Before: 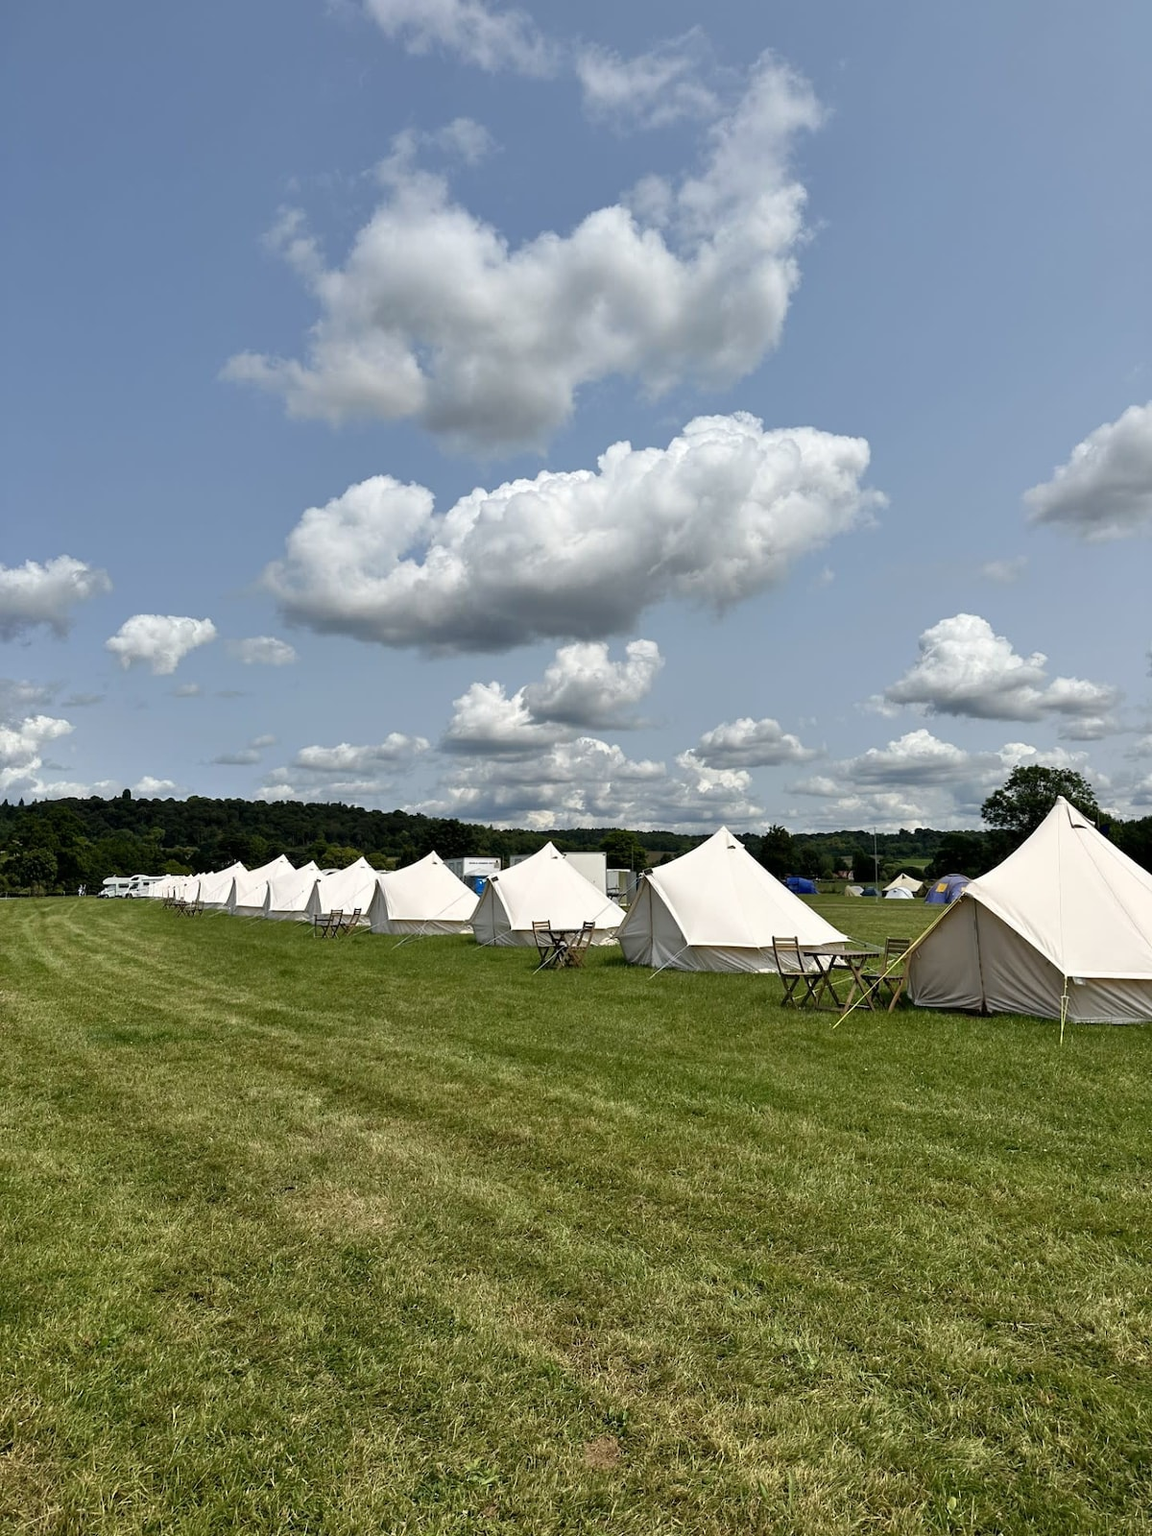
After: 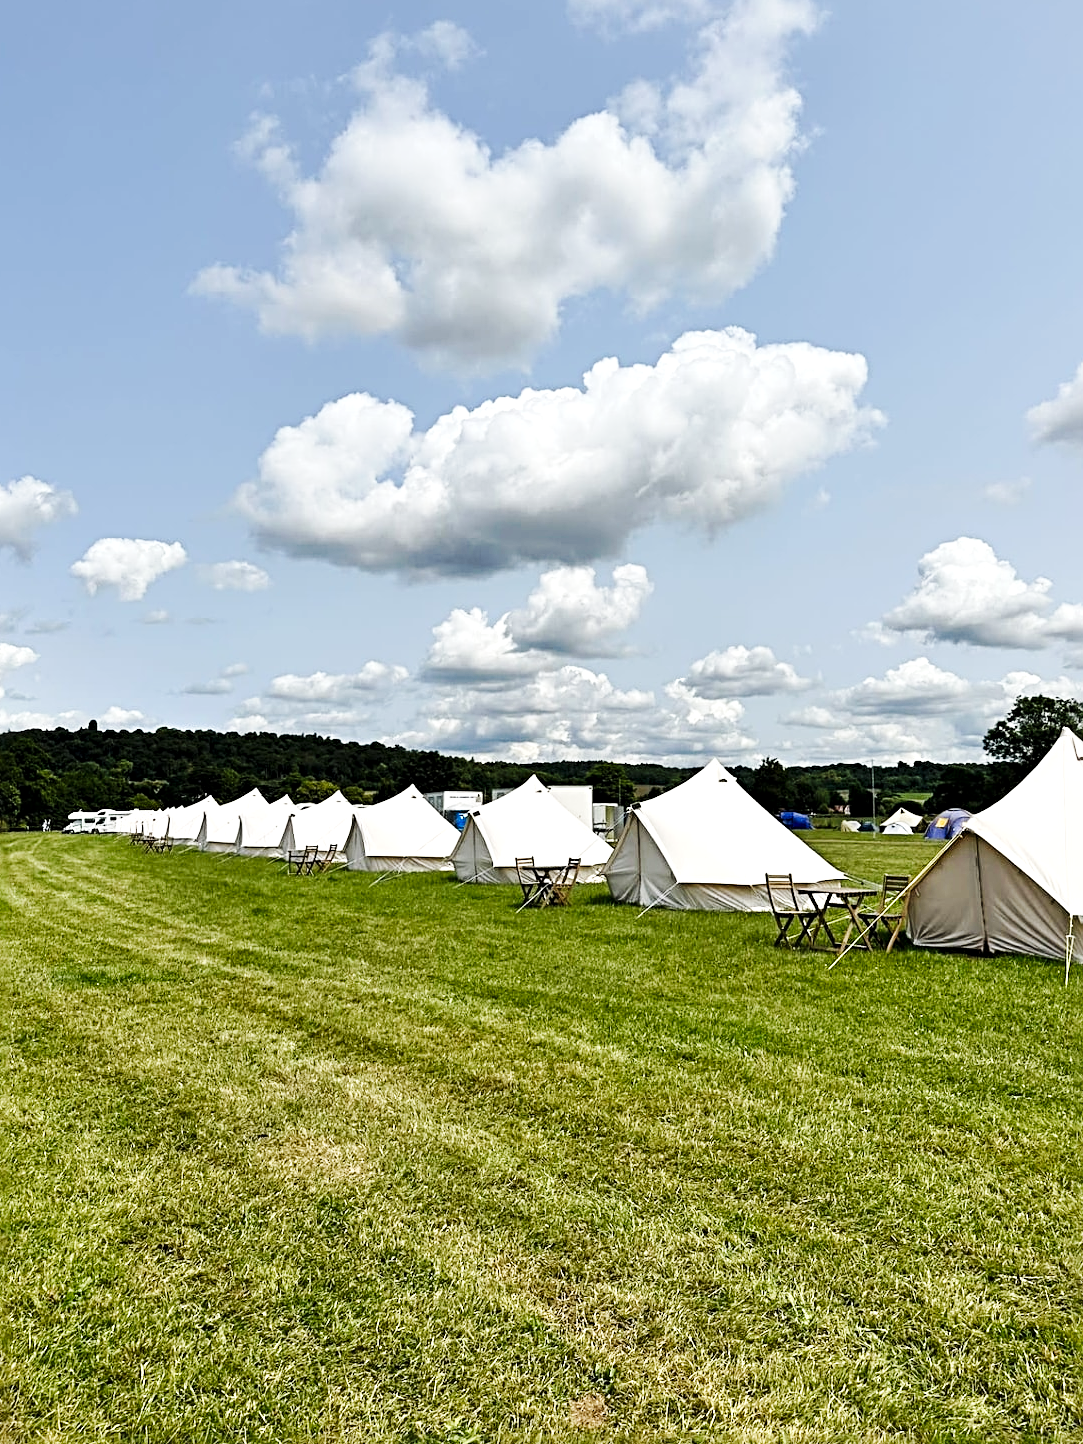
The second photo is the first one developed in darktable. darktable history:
crop: left 3.305%, top 6.436%, right 6.389%, bottom 3.258%
sharpen: radius 4
exposure: black level correction 0.001, exposure 0.3 EV, compensate highlight preservation false
base curve: curves: ch0 [(0, 0) (0.032, 0.025) (0.121, 0.166) (0.206, 0.329) (0.605, 0.79) (1, 1)], preserve colors none
